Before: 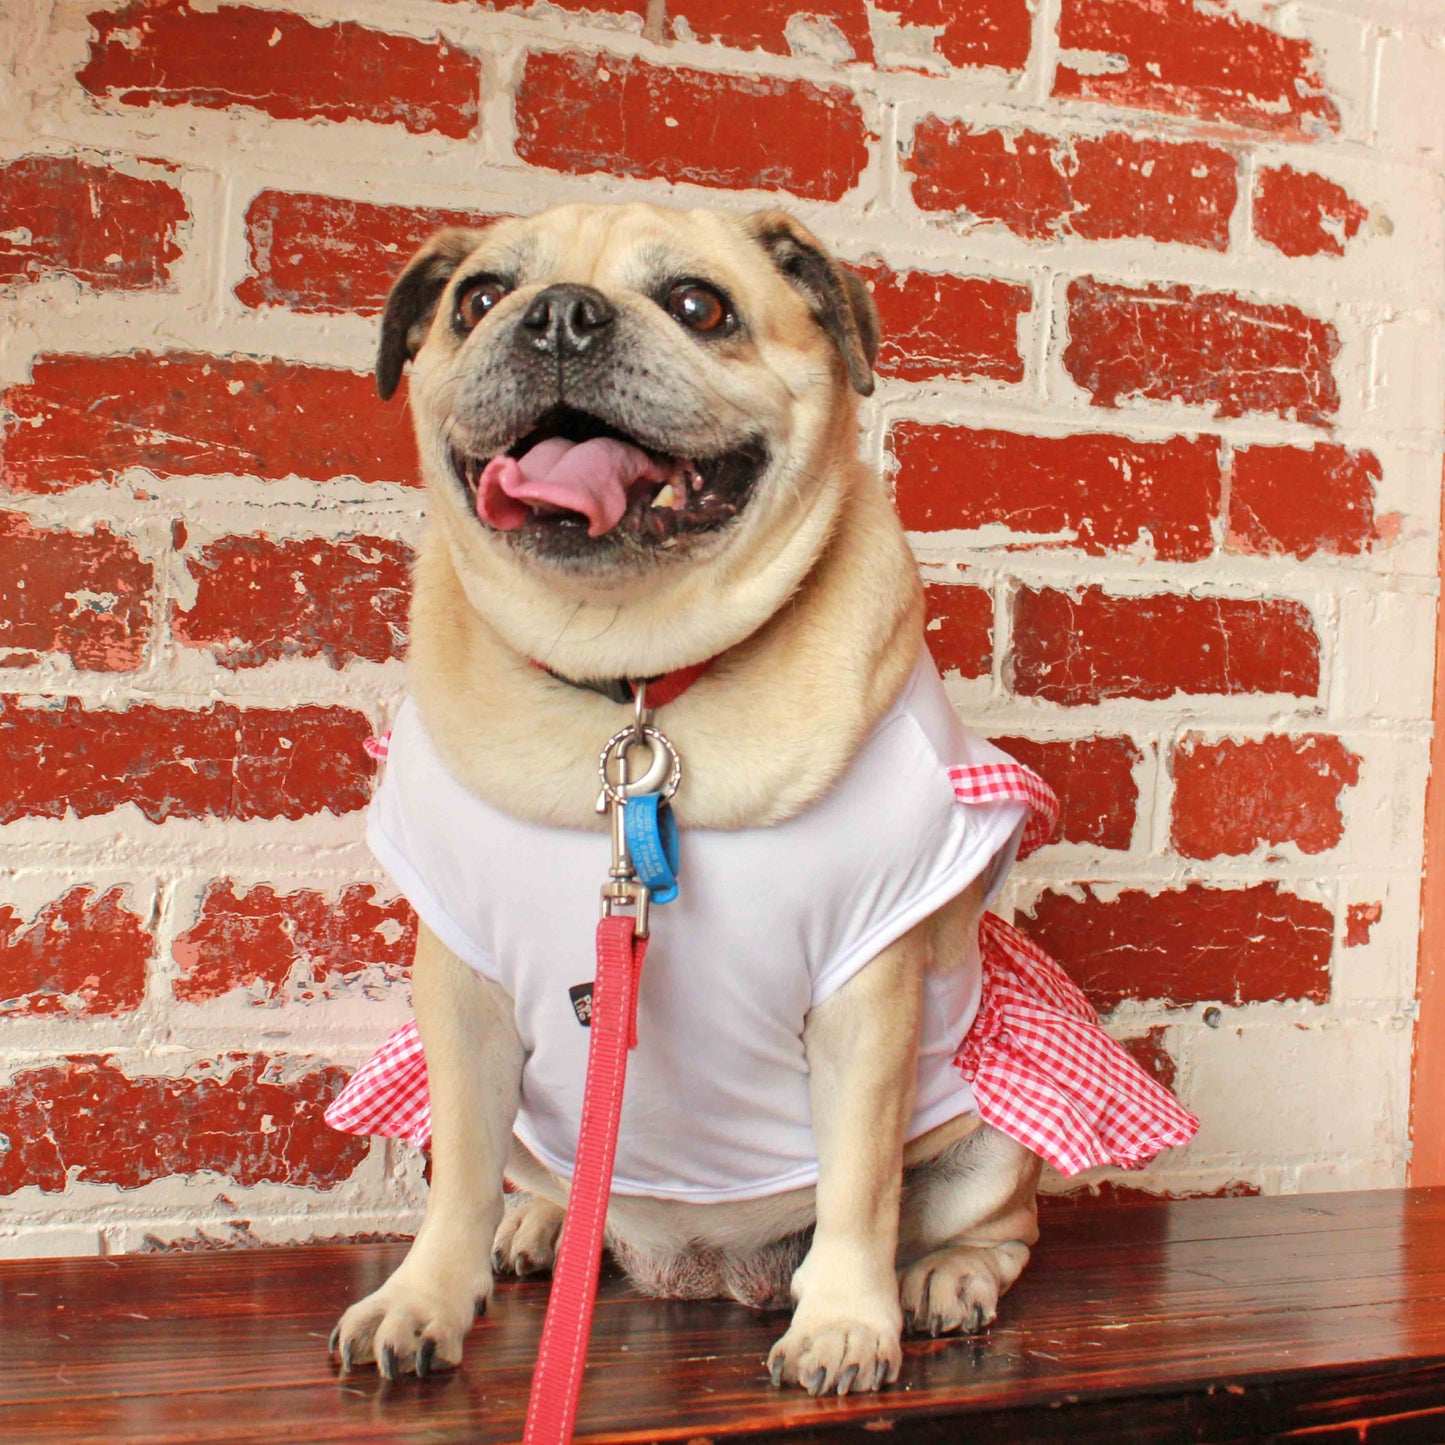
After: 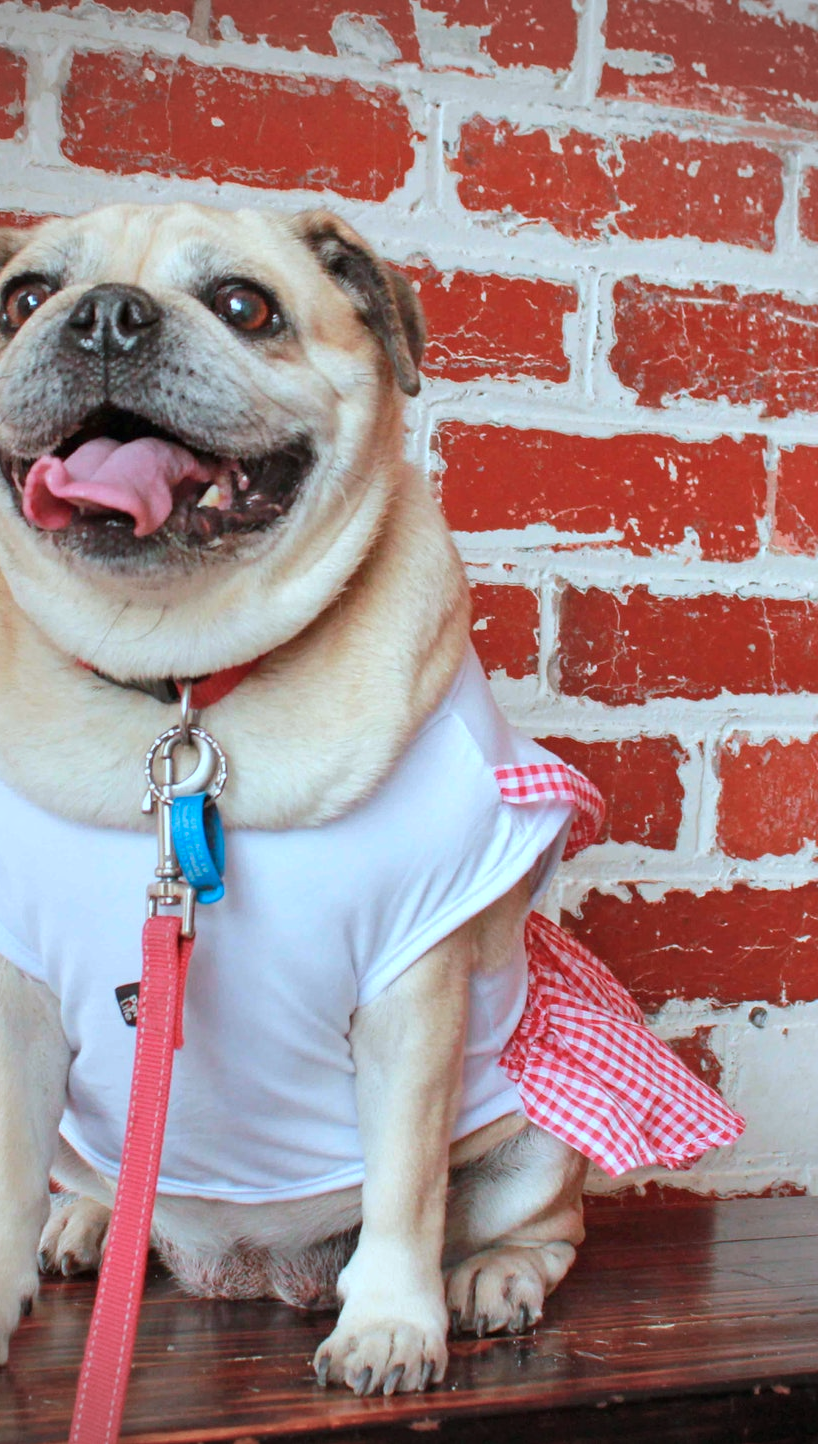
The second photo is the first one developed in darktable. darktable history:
crop: left 31.458%, top 0%, right 11.876%
color correction: highlights a* -9.35, highlights b* -23.15
vignetting: center (-0.15, 0.013)
